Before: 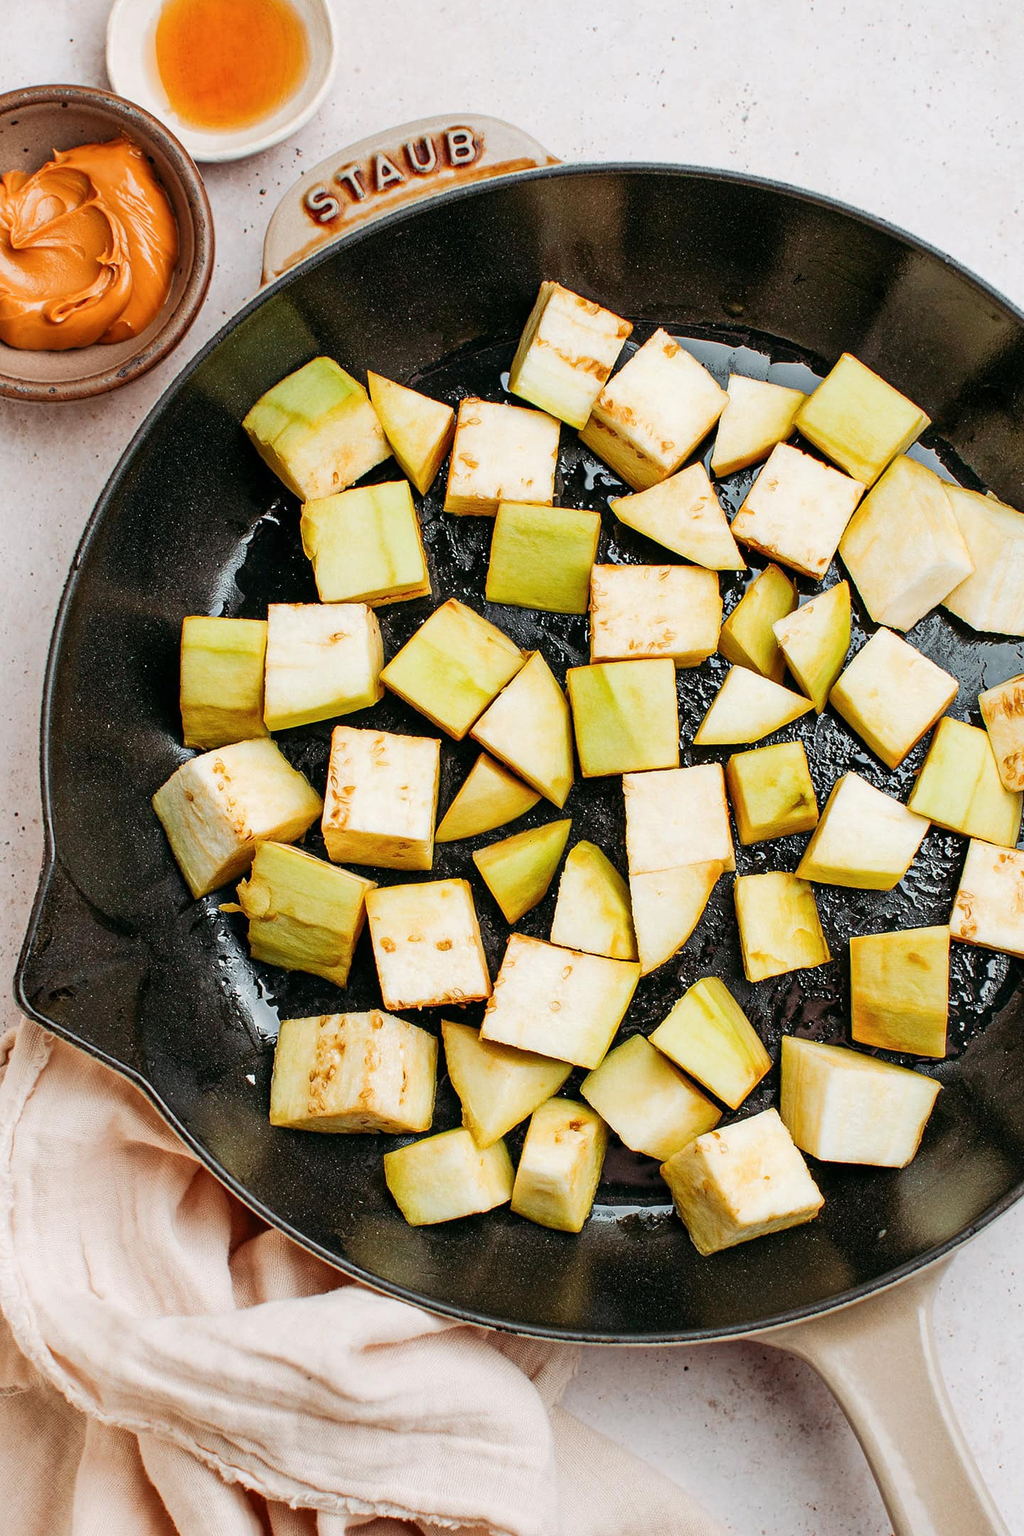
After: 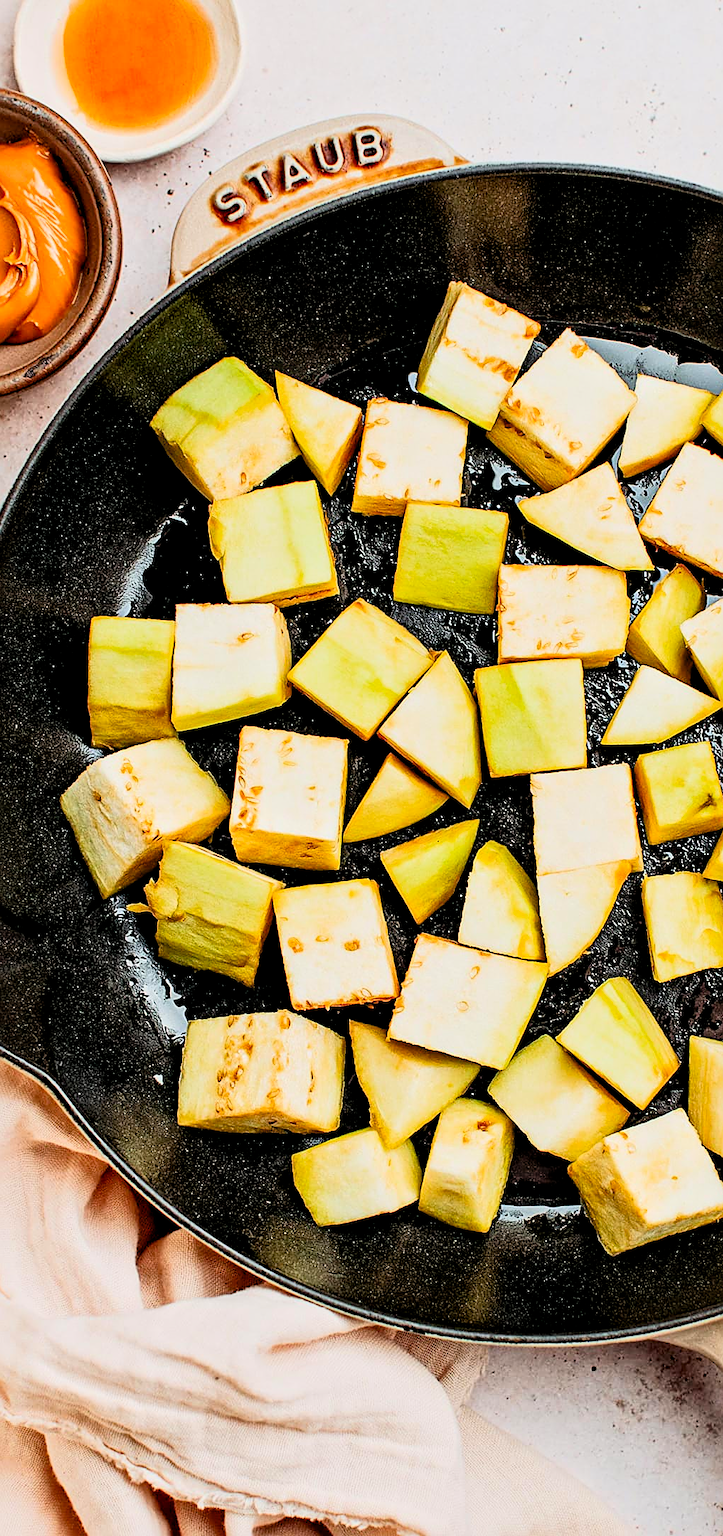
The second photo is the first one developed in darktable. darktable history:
sharpen: on, module defaults
local contrast: mode bilateral grid, contrast 19, coarseness 20, detail 150%, midtone range 0.2
exposure: black level correction 0.009, exposure 0.015 EV, compensate highlight preservation false
crop and rotate: left 9.031%, right 20.241%
filmic rgb: middle gray luminance 28.95%, black relative exposure -10.36 EV, white relative exposure 5.49 EV, threshold 5.96 EV, target black luminance 0%, hardness 3.93, latitude 2.94%, contrast 1.128, highlights saturation mix 3.92%, shadows ↔ highlights balance 15.62%, color science v6 (2022), enable highlight reconstruction true
contrast brightness saturation: contrast 0.196, brightness 0.159, saturation 0.224
contrast equalizer: y [[0.526, 0.53, 0.532, 0.532, 0.53, 0.525], [0.5 ×6], [0.5 ×6], [0 ×6], [0 ×6]], mix -0.191
